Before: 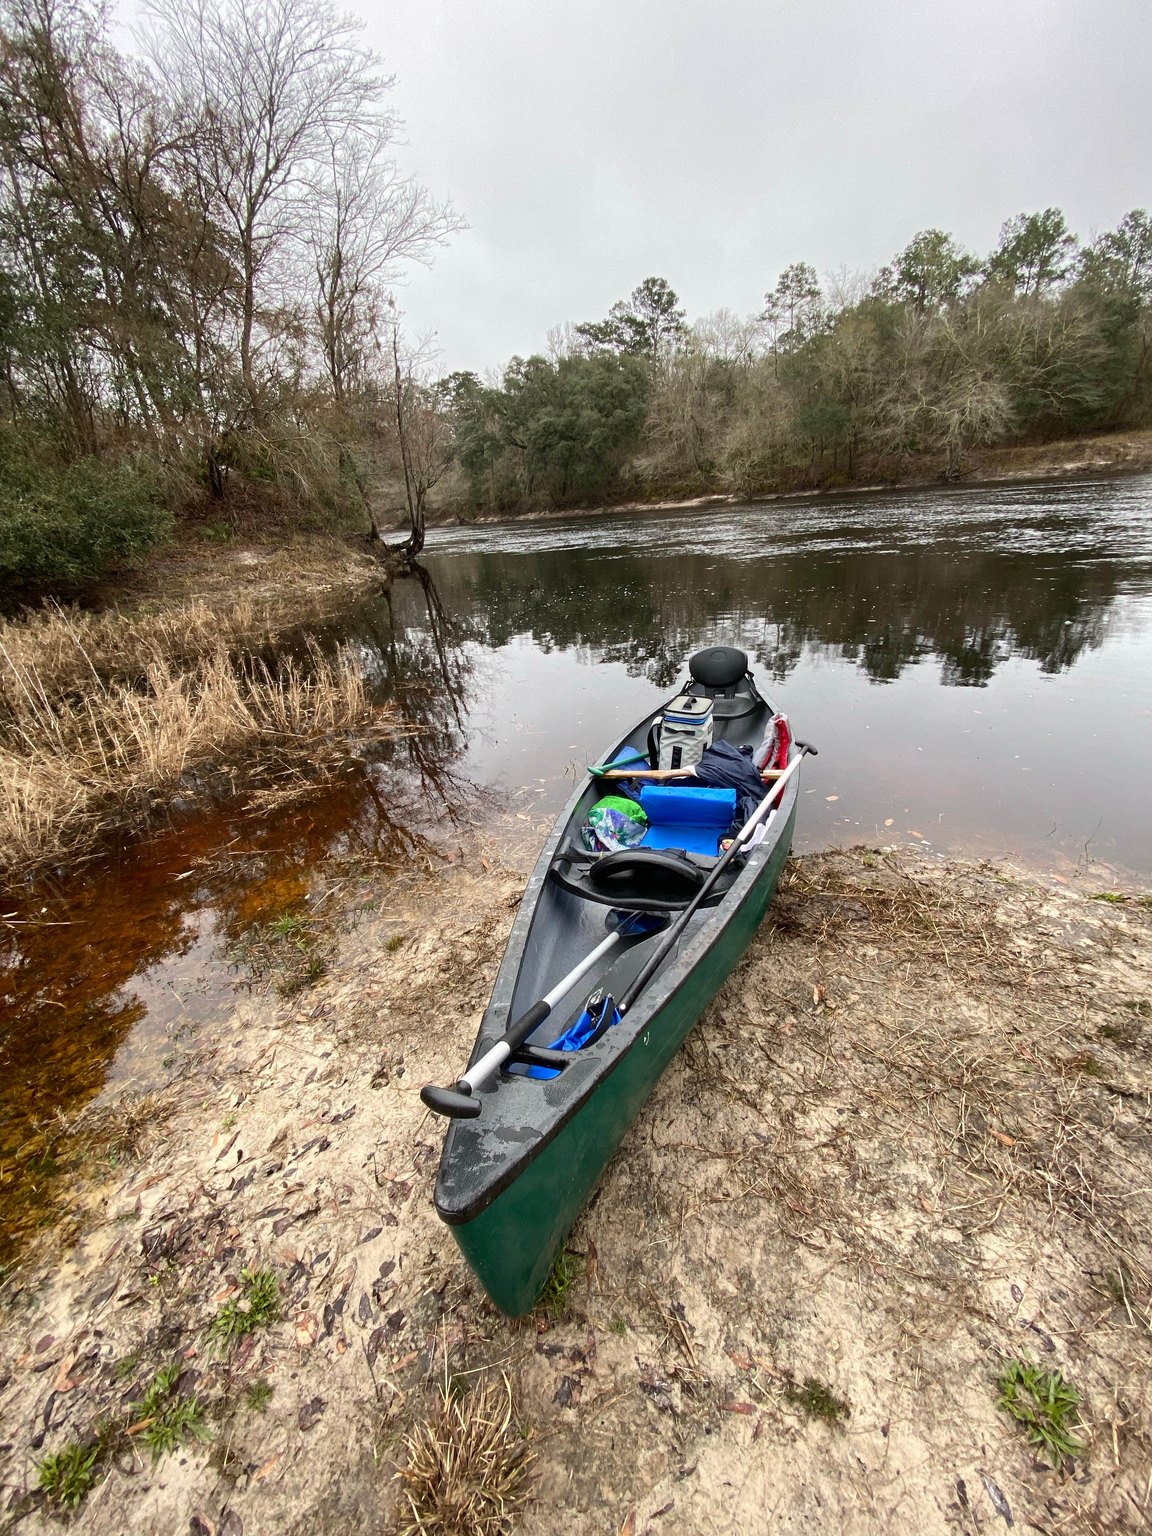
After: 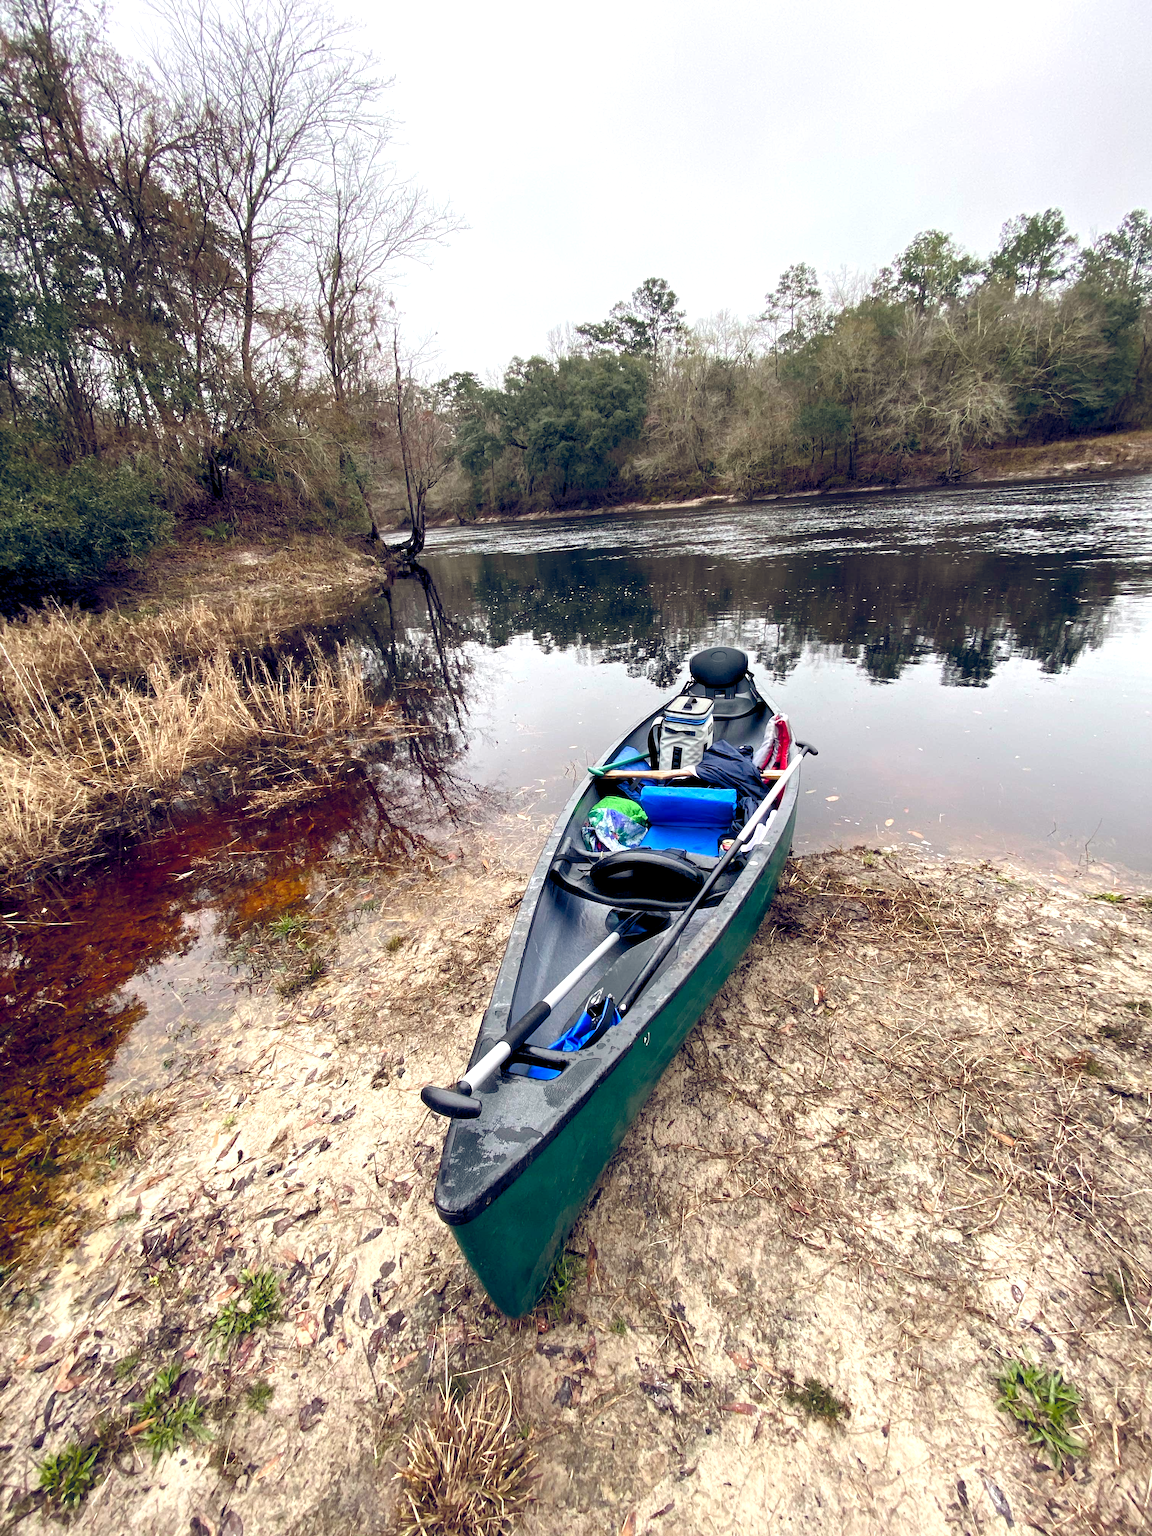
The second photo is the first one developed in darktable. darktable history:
color balance rgb: shadows lift › chroma 0.678%, shadows lift › hue 115.41°, global offset › luminance -0.301%, global offset › chroma 0.317%, global offset › hue 260.53°, perceptual saturation grading › global saturation 13.541%, perceptual saturation grading › highlights -25.23%, perceptual saturation grading › shadows 29.662%, global vibrance 19.449%
tone equalizer: -8 EV -0.41 EV, -7 EV -0.405 EV, -6 EV -0.329 EV, -5 EV -0.215 EV, -3 EV 0.253 EV, -2 EV 0.304 EV, -1 EV 0.378 EV, +0 EV 0.425 EV
